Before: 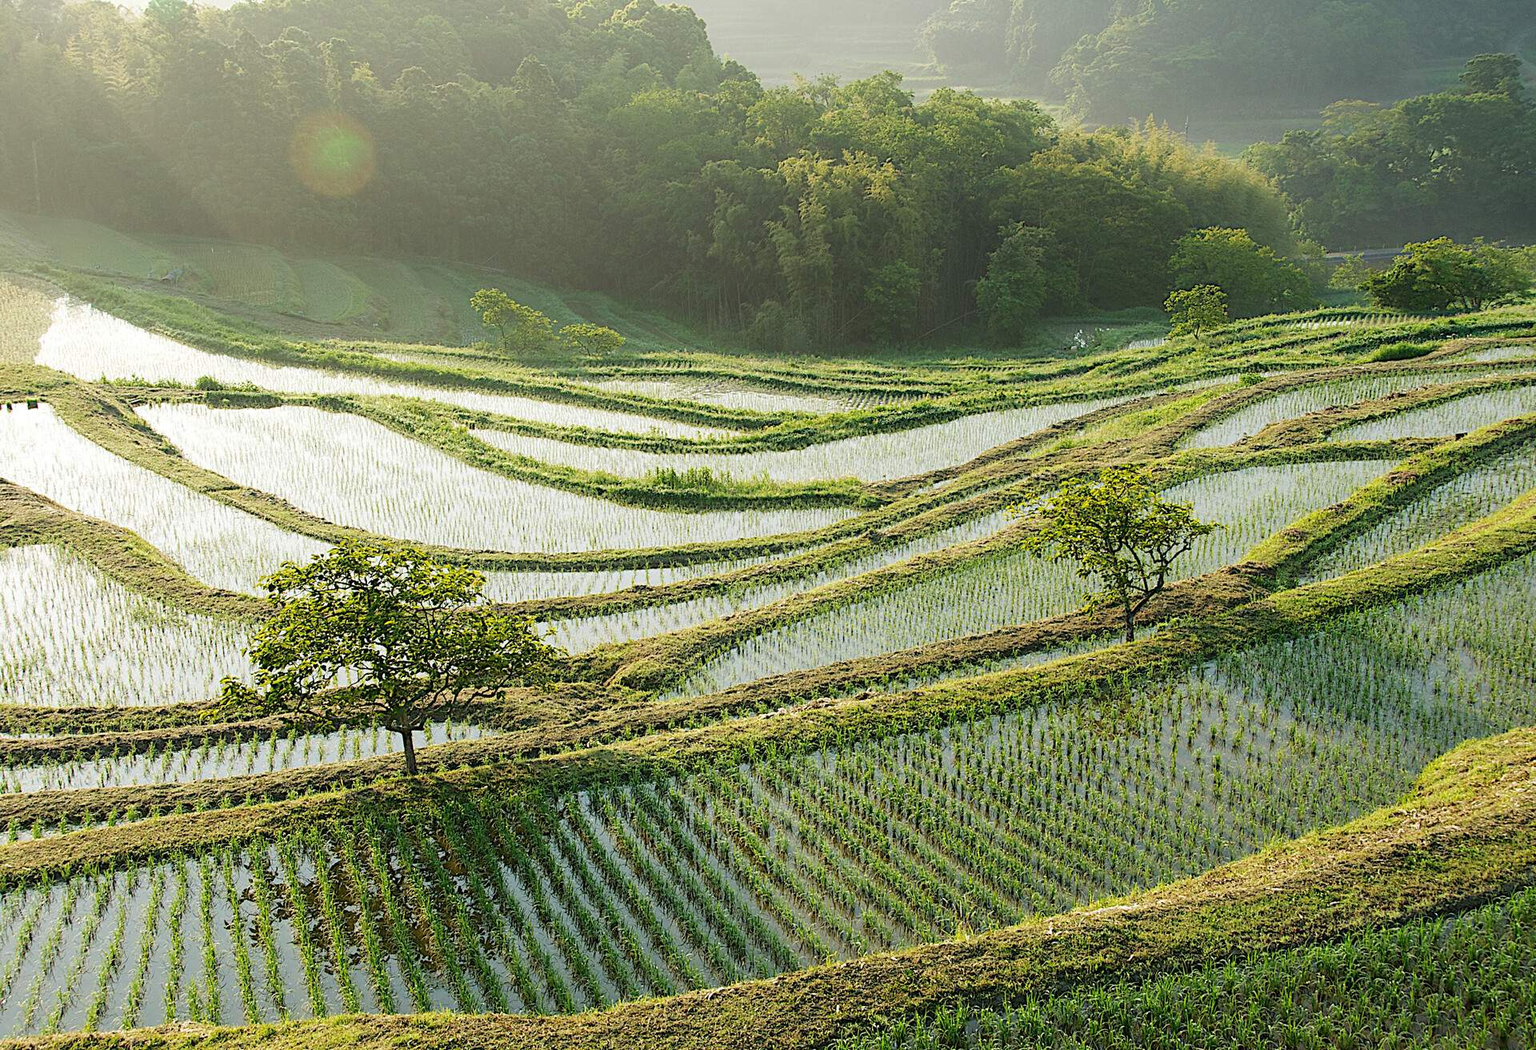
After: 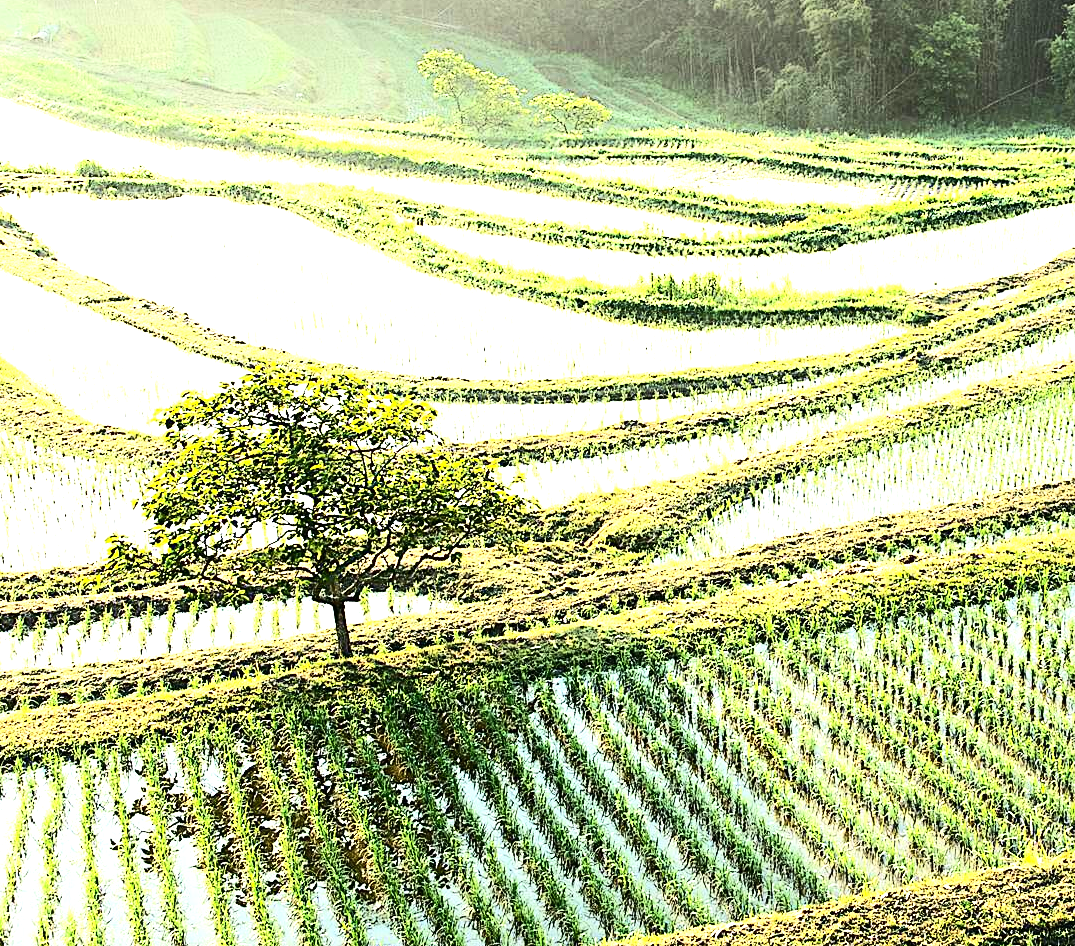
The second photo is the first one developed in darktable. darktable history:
crop: left 8.896%, top 23.725%, right 35.074%, bottom 4.143%
contrast brightness saturation: contrast 0.279
tone equalizer: -8 EV -0.765 EV, -7 EV -0.668 EV, -6 EV -0.609 EV, -5 EV -0.389 EV, -3 EV 0.385 EV, -2 EV 0.6 EV, -1 EV 0.691 EV, +0 EV 0.776 EV, edges refinement/feathering 500, mask exposure compensation -1.57 EV, preserve details no
exposure: black level correction 0, exposure 1.101 EV, compensate exposure bias true, compensate highlight preservation false
